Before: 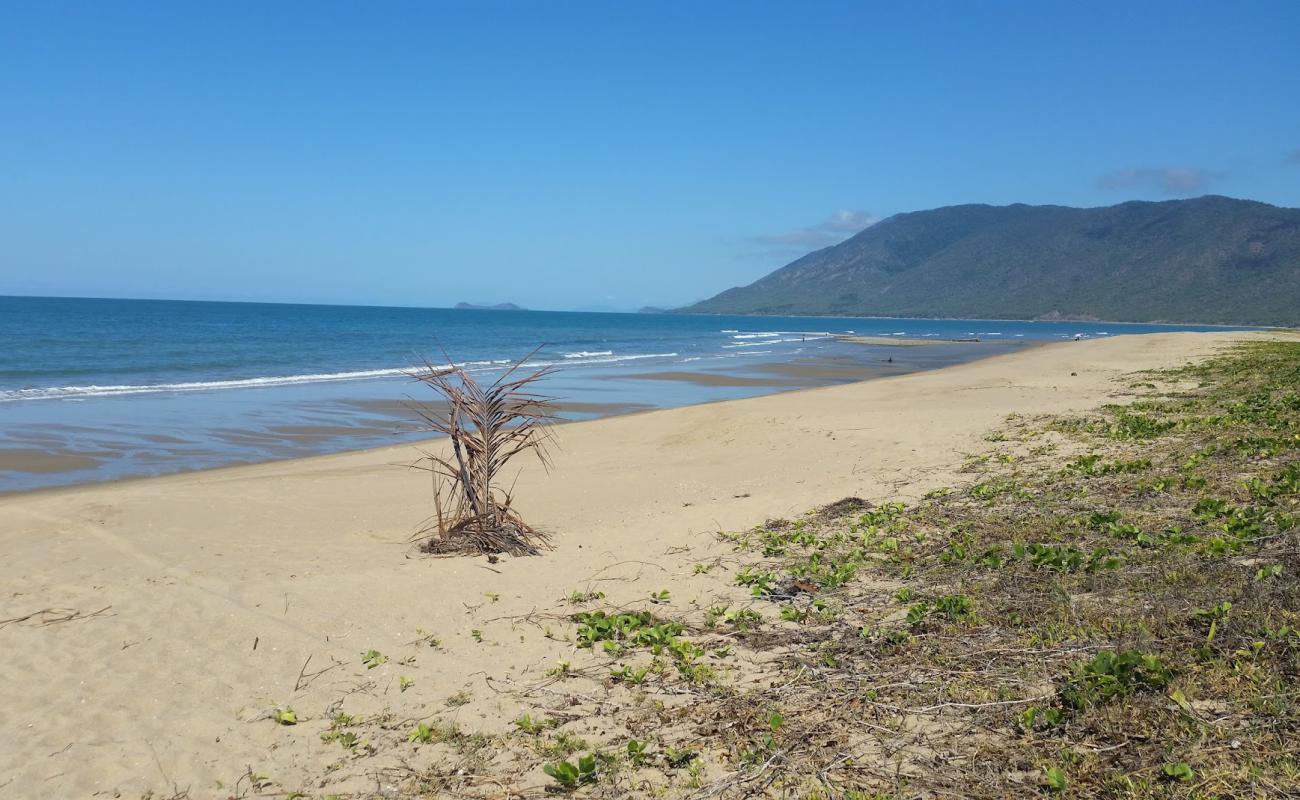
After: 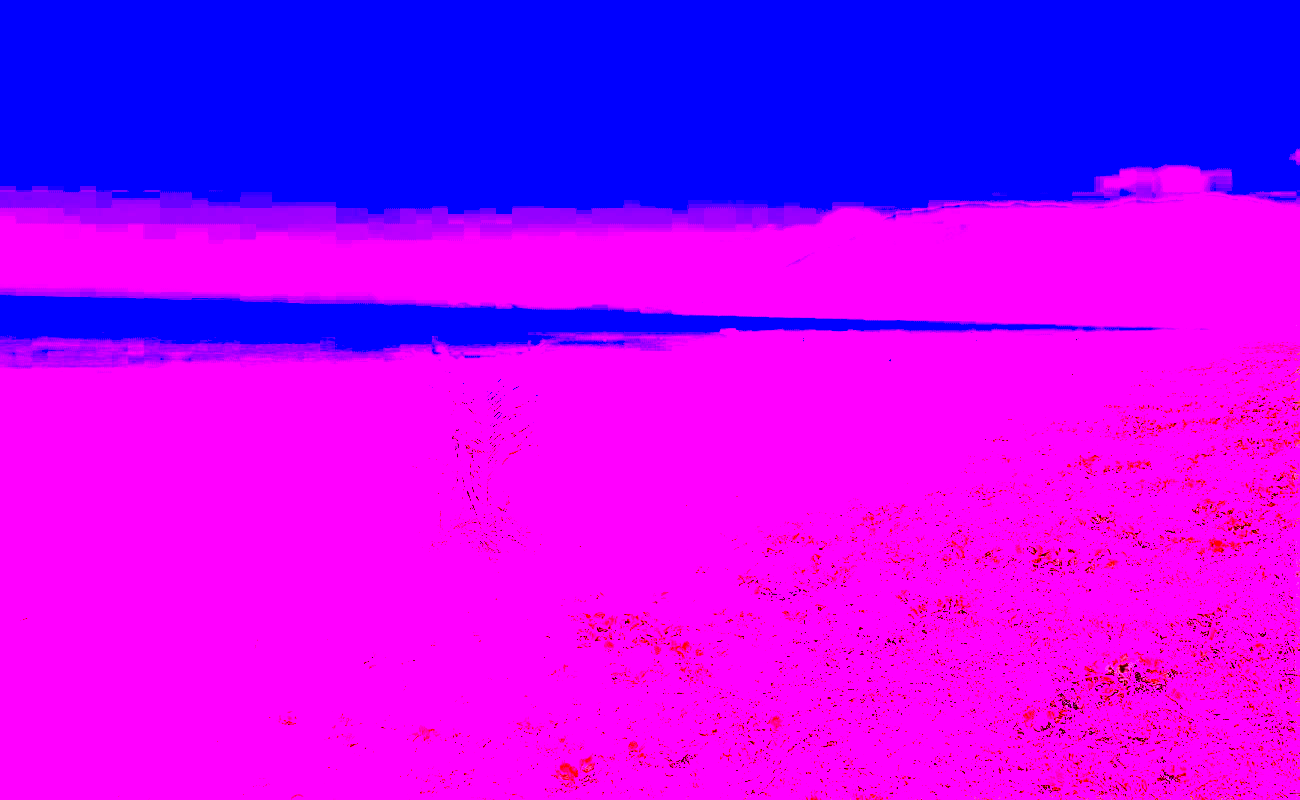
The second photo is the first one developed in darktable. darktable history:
sharpen: on, module defaults
haze removal: strength 0.42, compatibility mode true, adaptive false
white balance: red 8, blue 8
fill light: exposure -2 EV, width 8.6
